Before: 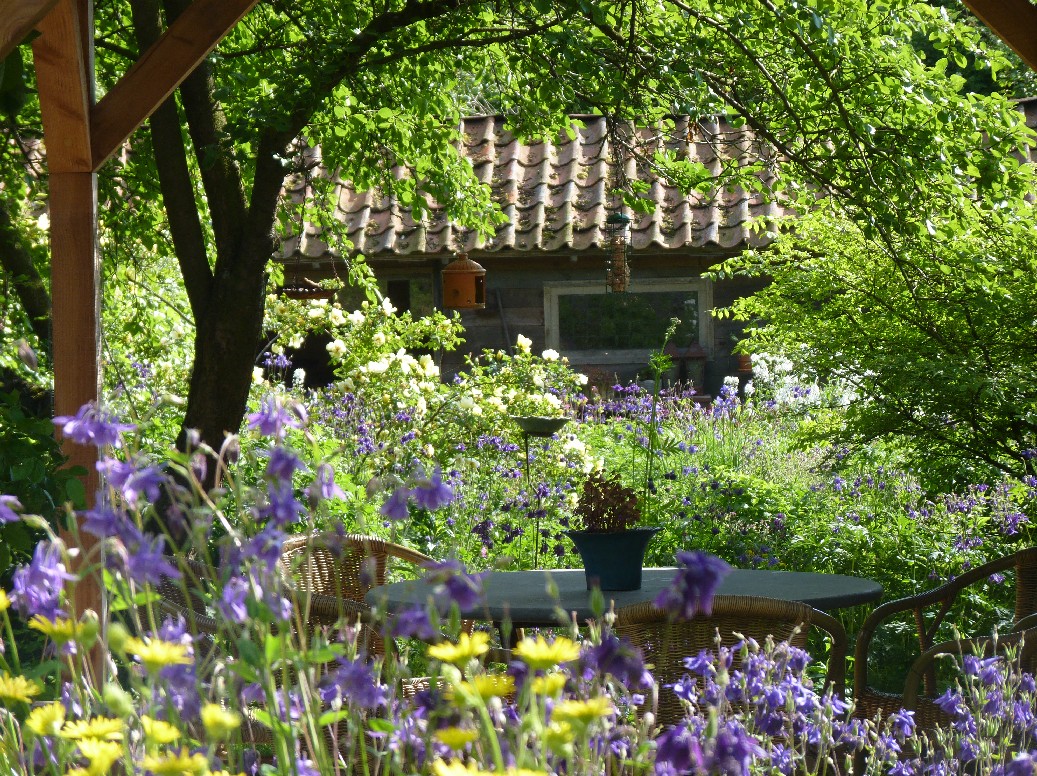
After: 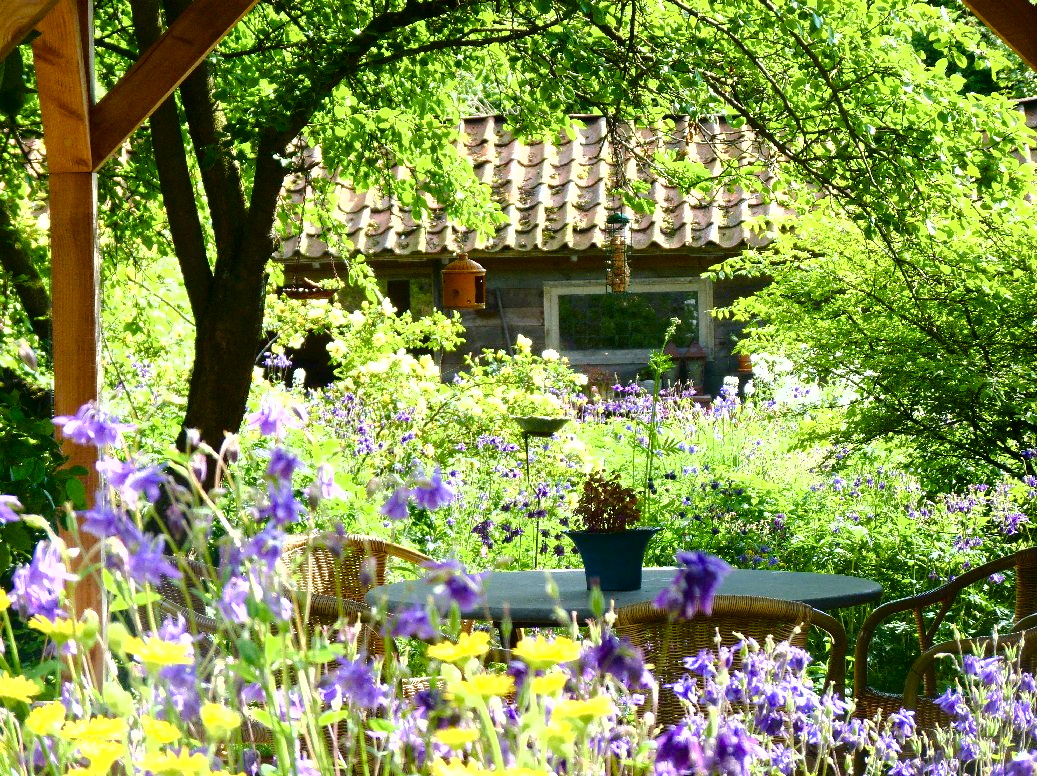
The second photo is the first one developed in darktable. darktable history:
color balance rgb: perceptual saturation grading › global saturation 25%, perceptual saturation grading › highlights -50%, perceptual saturation grading › shadows 30%, perceptual brilliance grading › global brilliance 12%, global vibrance 20%
exposure: black level correction 0.001, exposure 0.955 EV, compensate exposure bias true, compensate highlight preservation false
color correction: highlights a* -0.137, highlights b* 0.137
fill light: exposure -2 EV, width 8.6
